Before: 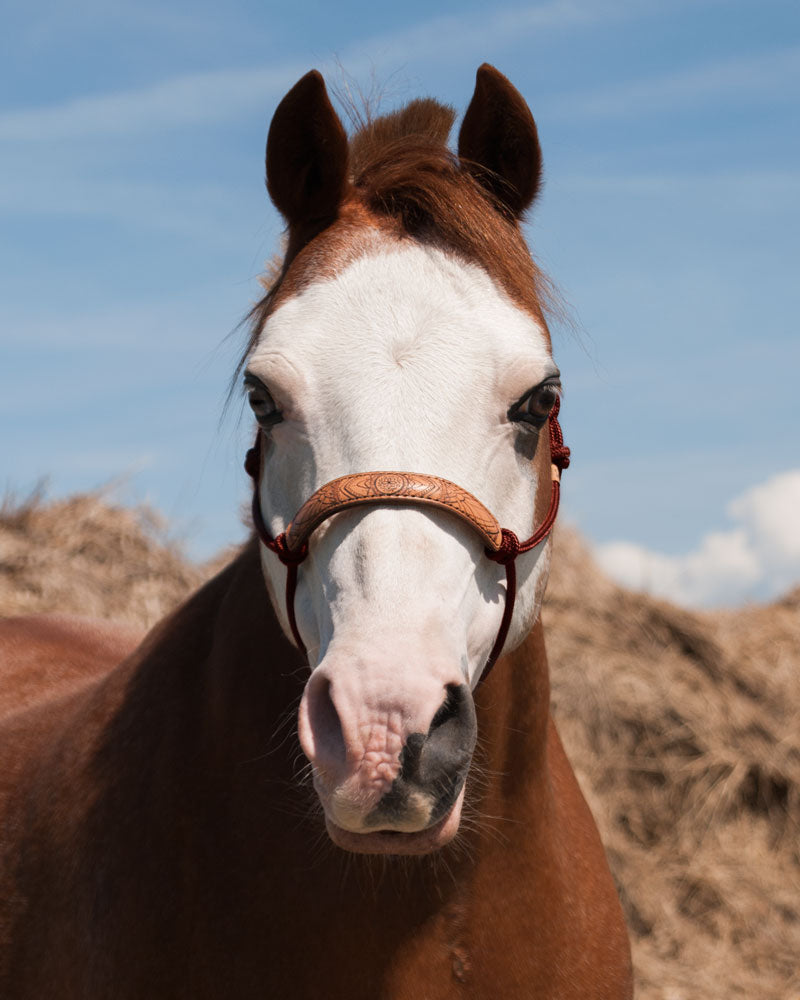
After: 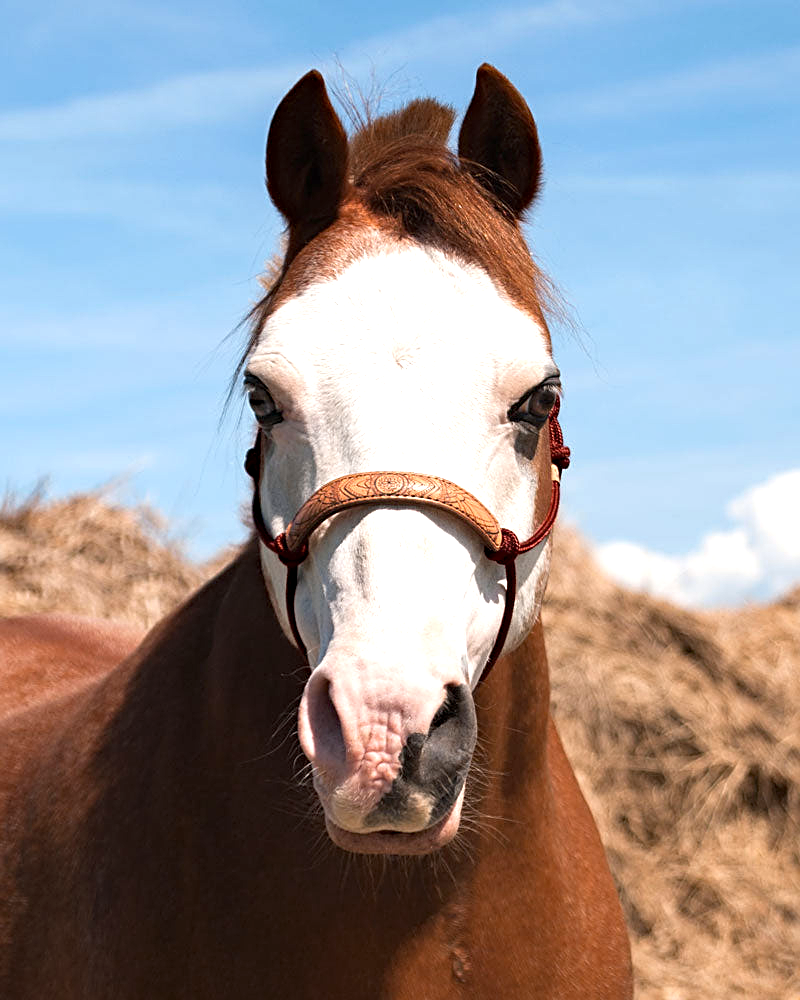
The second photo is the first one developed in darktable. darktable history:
sharpen: on, module defaults
exposure: exposure 0.78 EV, compensate exposure bias true, compensate highlight preservation false
haze removal: compatibility mode true, adaptive false
